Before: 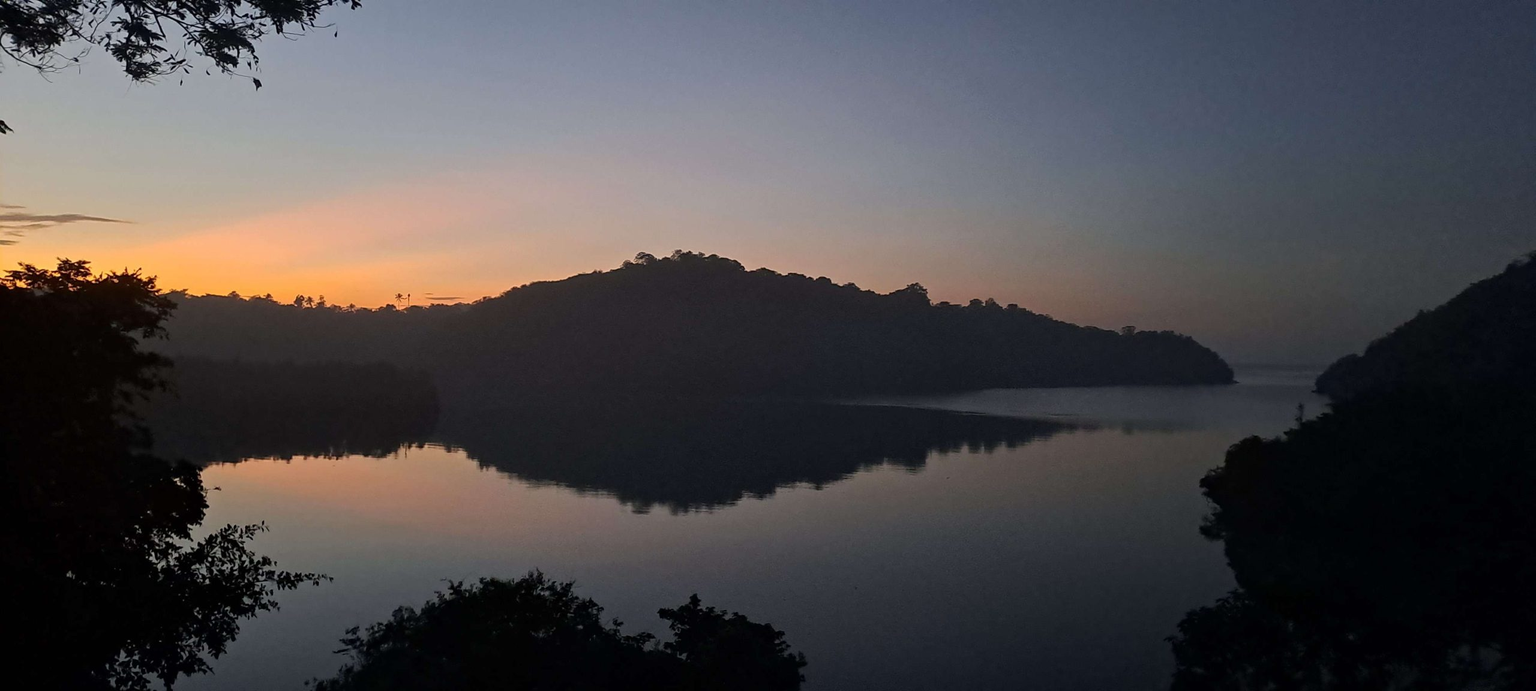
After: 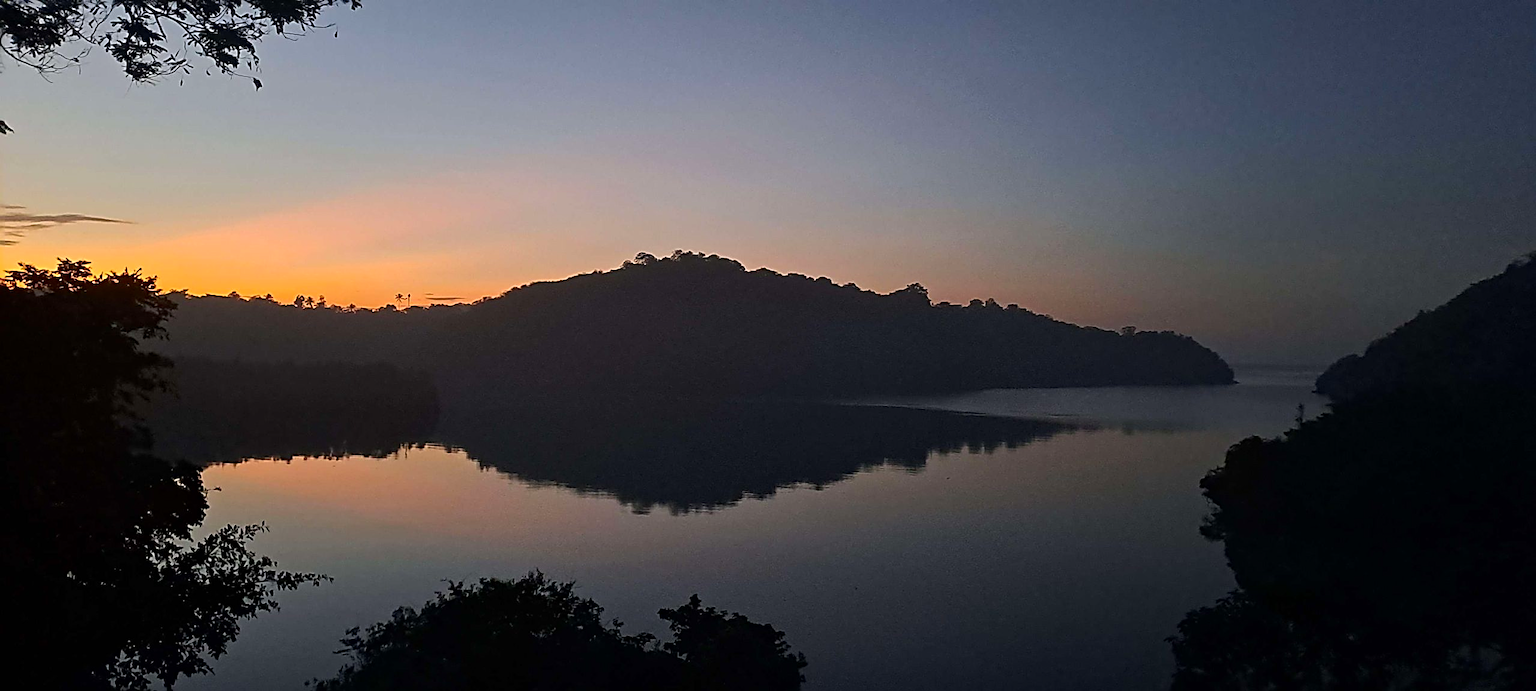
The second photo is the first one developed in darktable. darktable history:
sharpen: radius 3.025, amount 0.757
contrast brightness saturation: contrast 0.08, saturation 0.2
